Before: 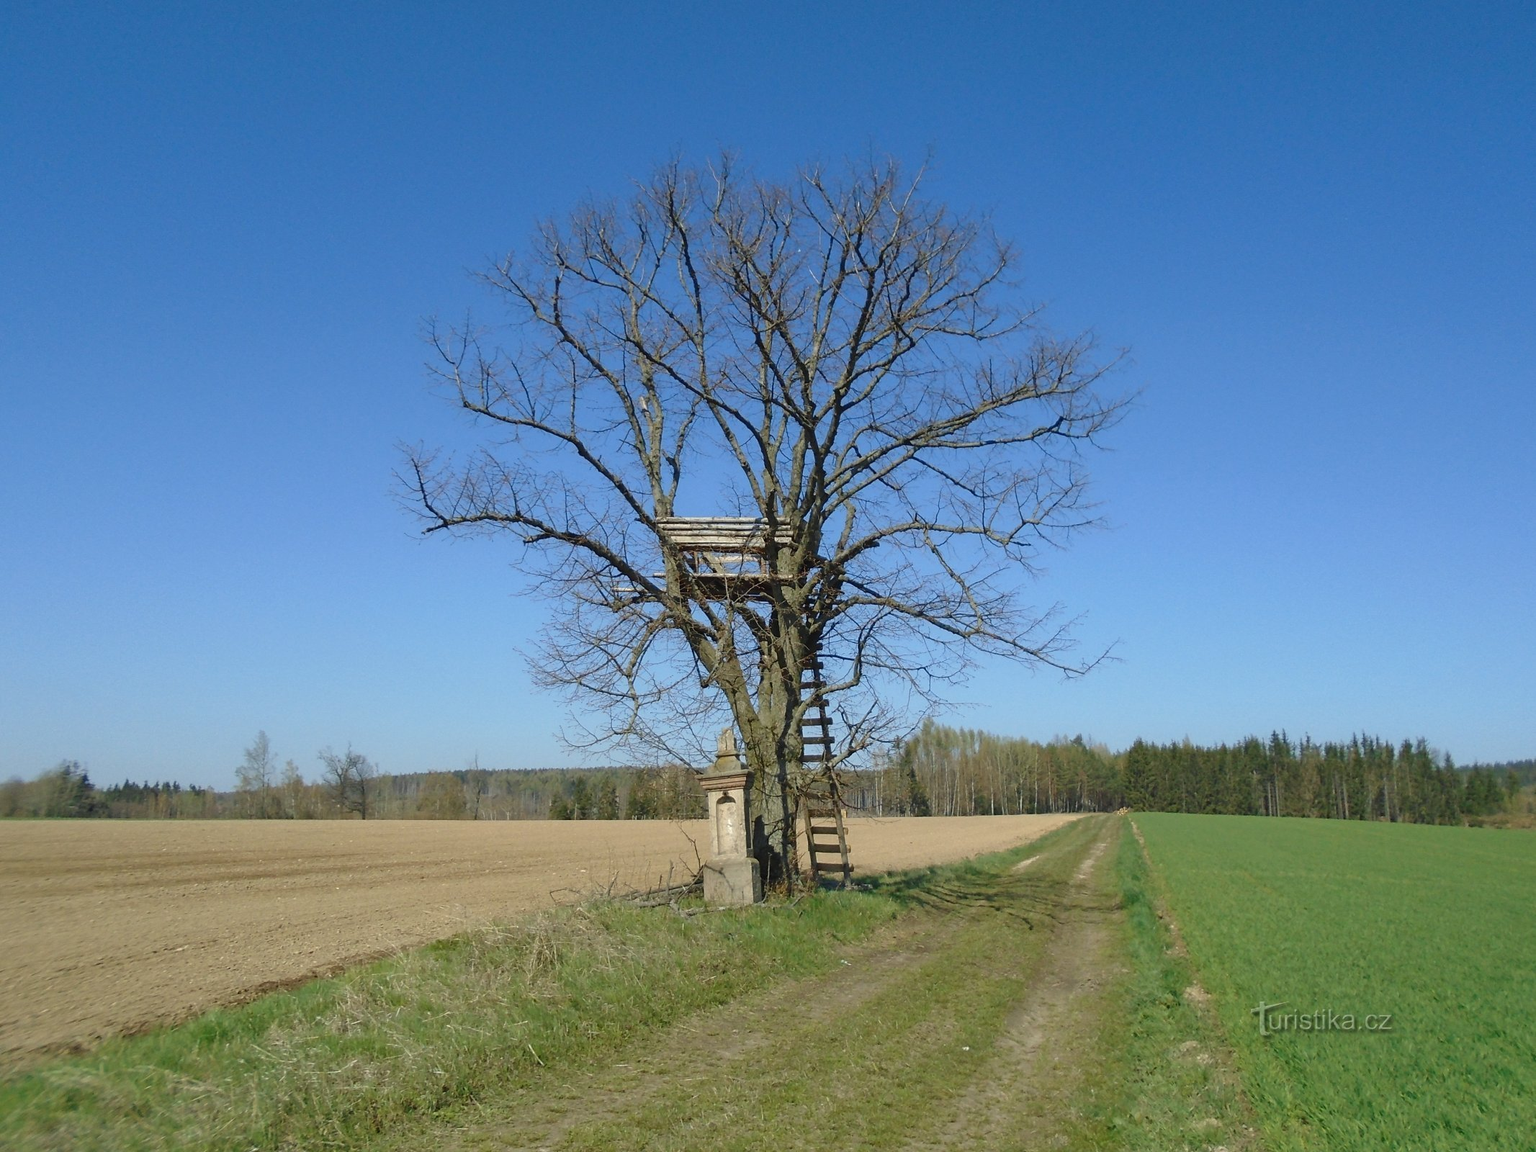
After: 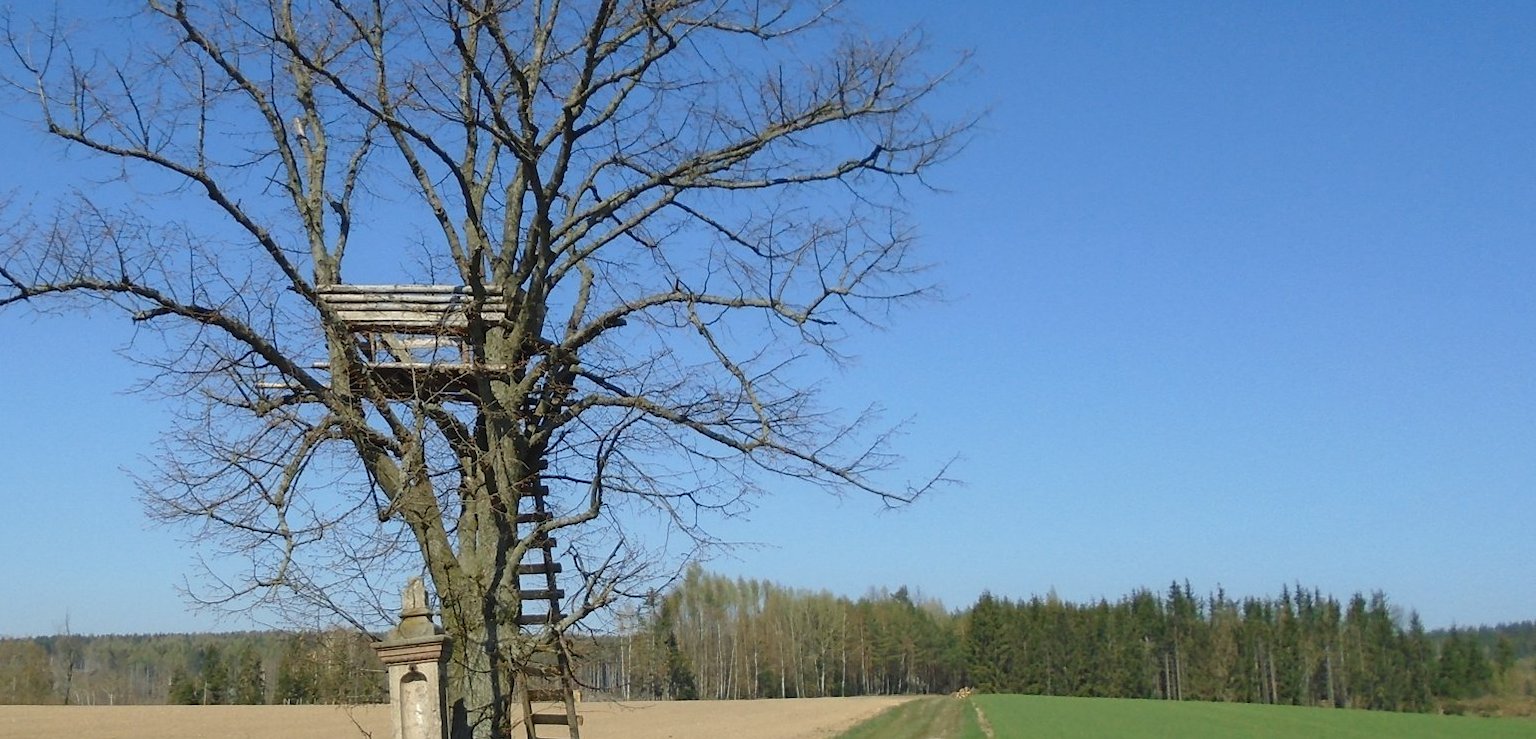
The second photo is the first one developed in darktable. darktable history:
crop and rotate: left 27.882%, top 27.146%, bottom 26.591%
